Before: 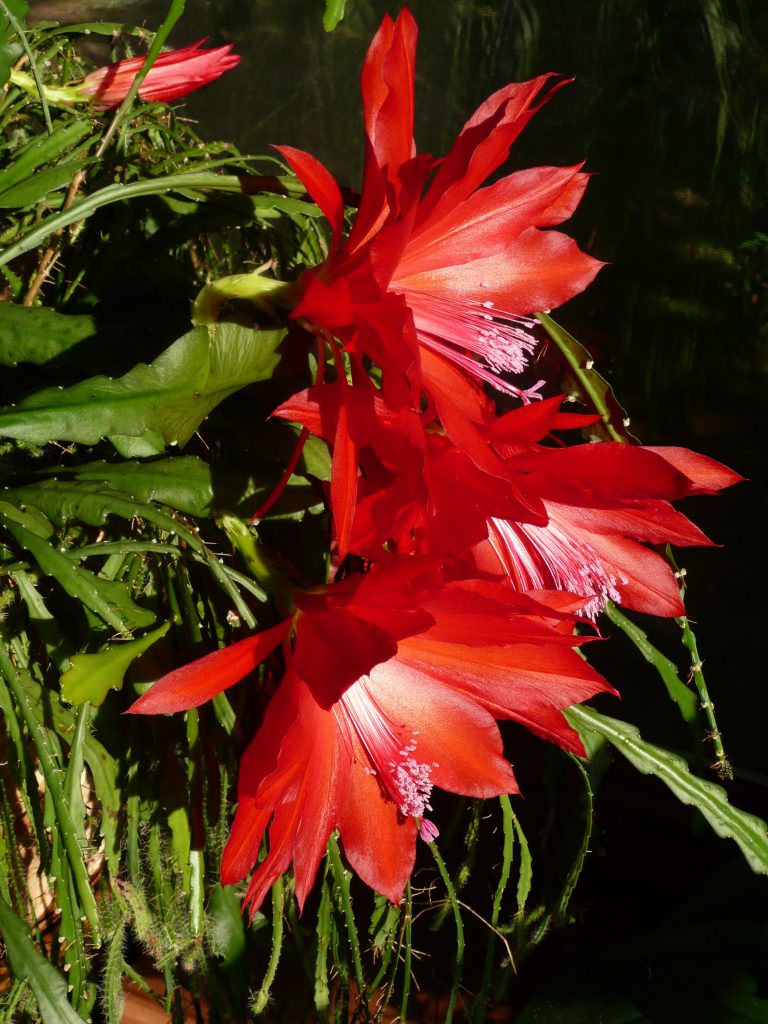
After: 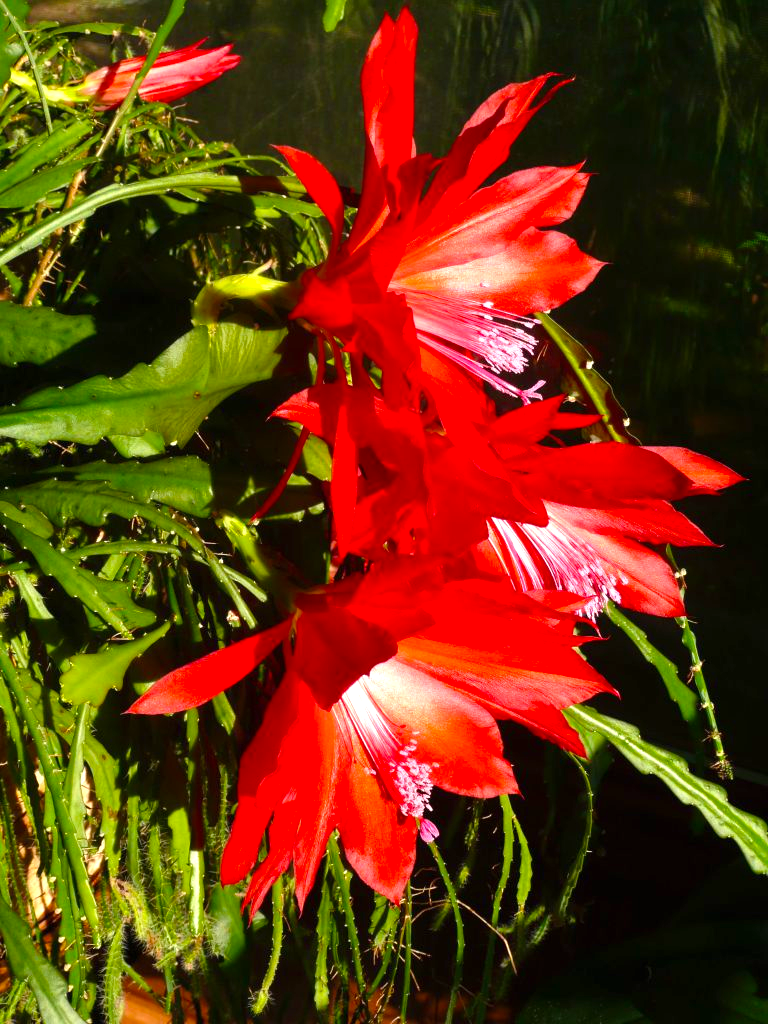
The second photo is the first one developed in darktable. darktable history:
exposure: black level correction 0, exposure 0.7 EV, compensate exposure bias true, compensate highlight preservation false
color balance: output saturation 120%
